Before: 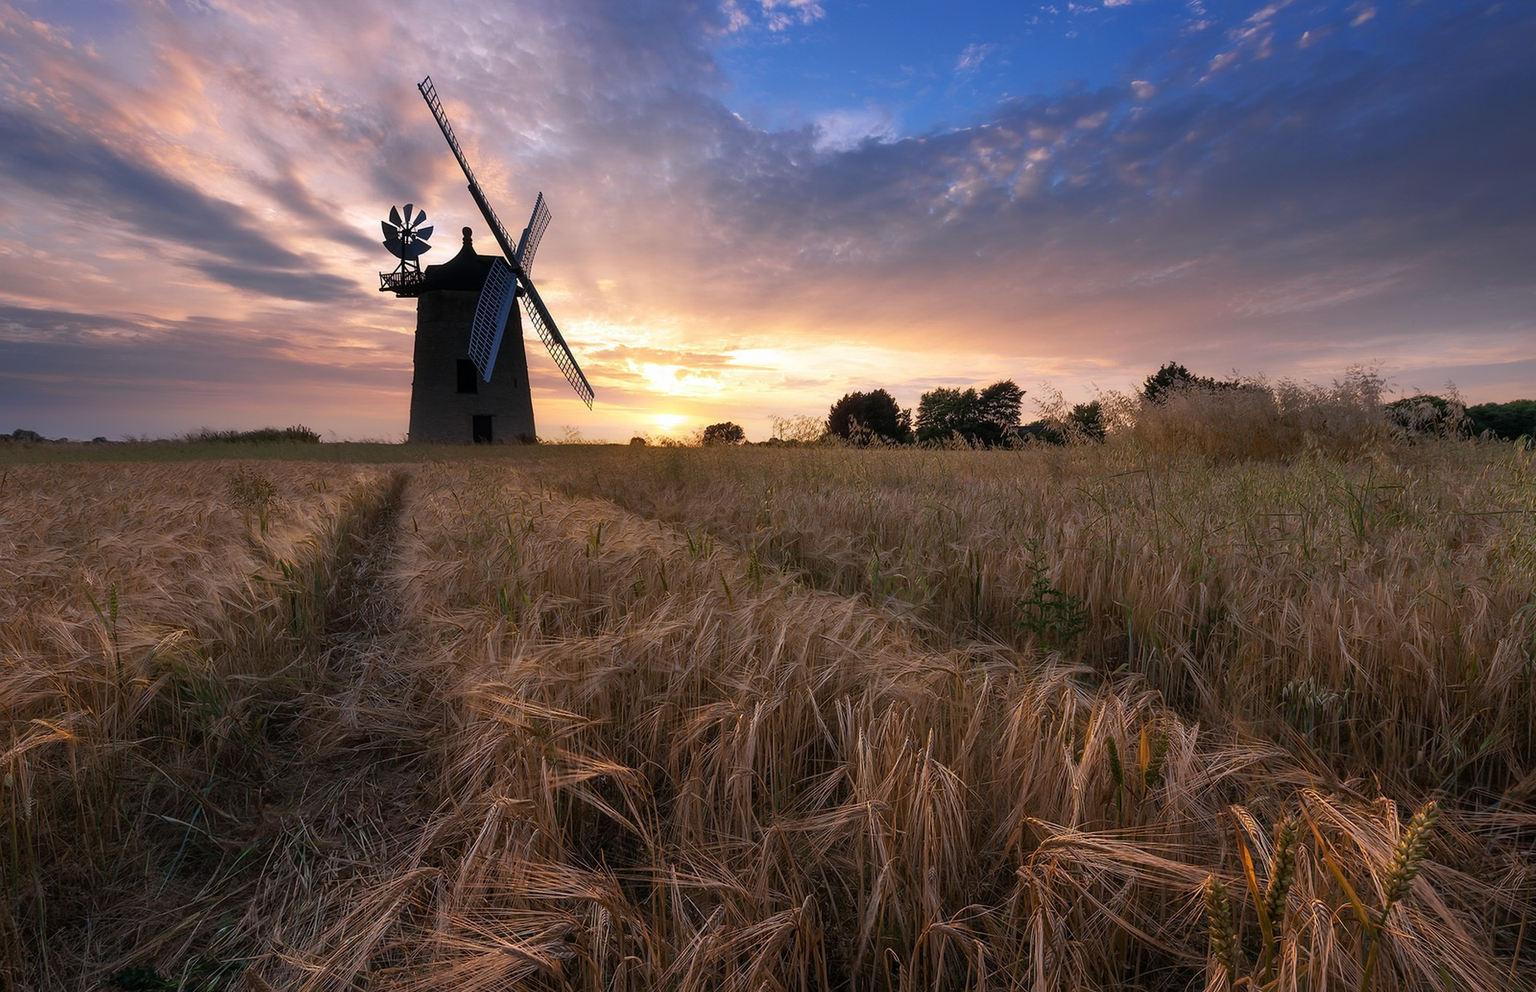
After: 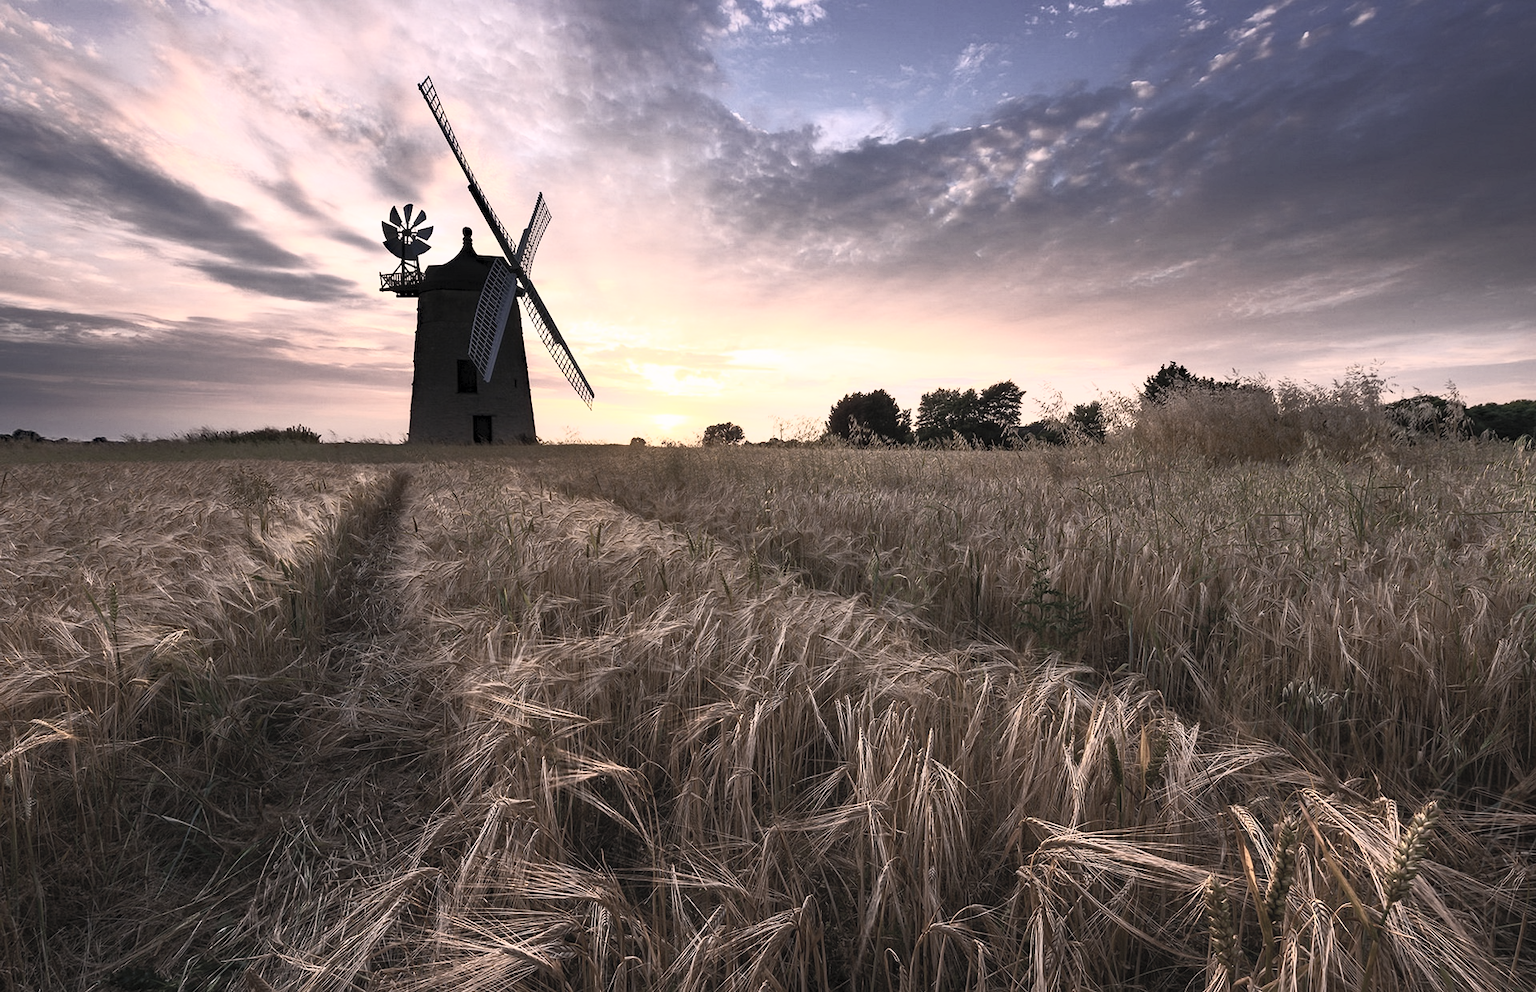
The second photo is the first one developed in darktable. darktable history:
haze removal: strength 0.293, distance 0.253, compatibility mode true, adaptive false
contrast brightness saturation: contrast 0.566, brightness 0.577, saturation -0.349
color correction: highlights a* 5.53, highlights b* 5.22, saturation 0.664
